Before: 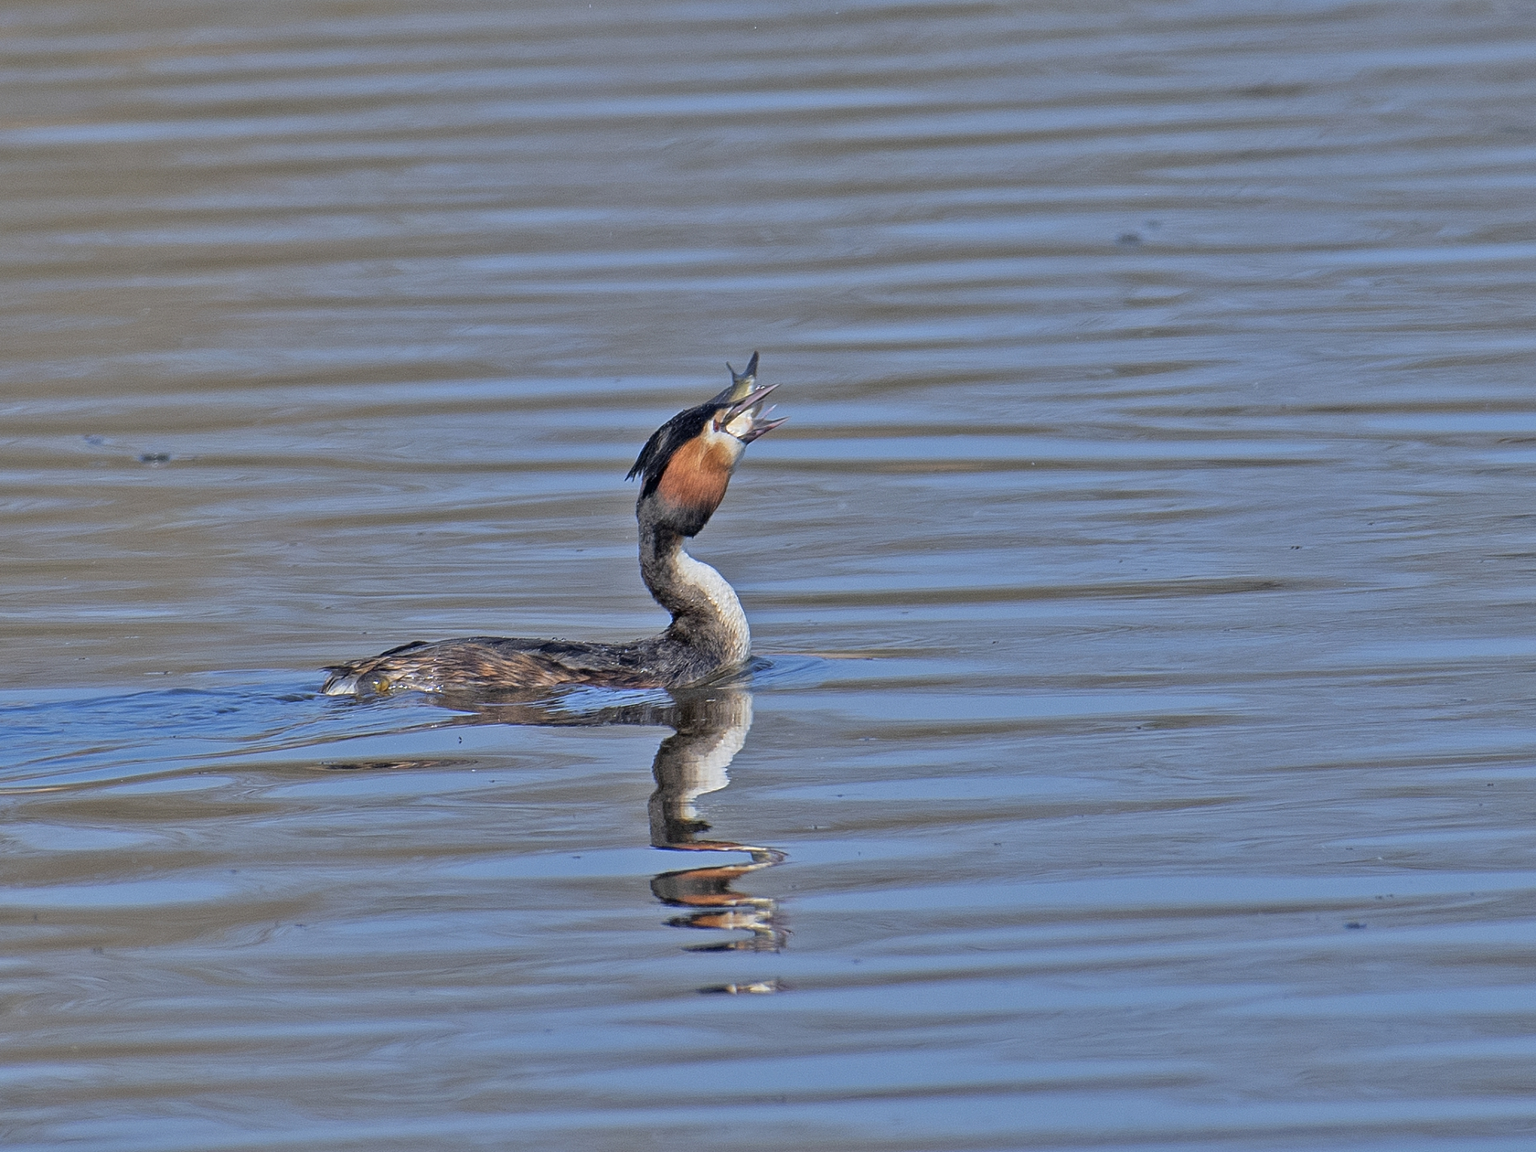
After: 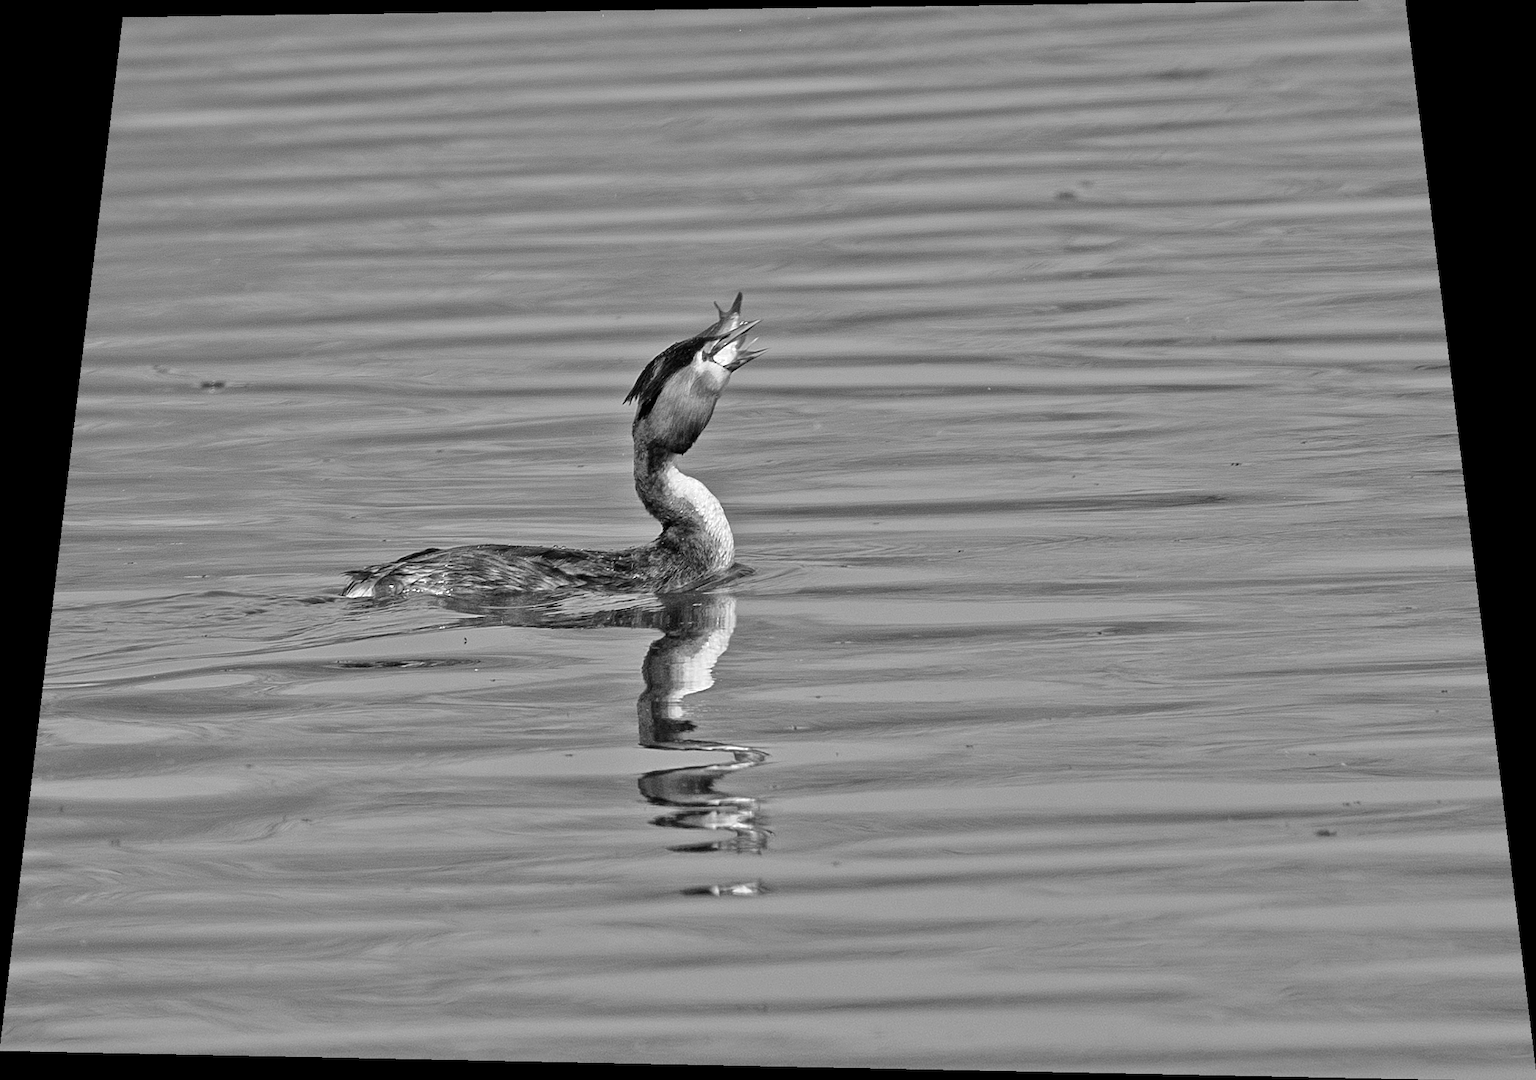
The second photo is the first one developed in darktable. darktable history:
monochrome: on, module defaults
rotate and perspective: rotation 0.128°, lens shift (vertical) -0.181, lens shift (horizontal) -0.044, shear 0.001, automatic cropping off
tone equalizer: -8 EV -0.417 EV, -7 EV -0.389 EV, -6 EV -0.333 EV, -5 EV -0.222 EV, -3 EV 0.222 EV, -2 EV 0.333 EV, -1 EV 0.389 EV, +0 EV 0.417 EV, edges refinement/feathering 500, mask exposure compensation -1.25 EV, preserve details no
